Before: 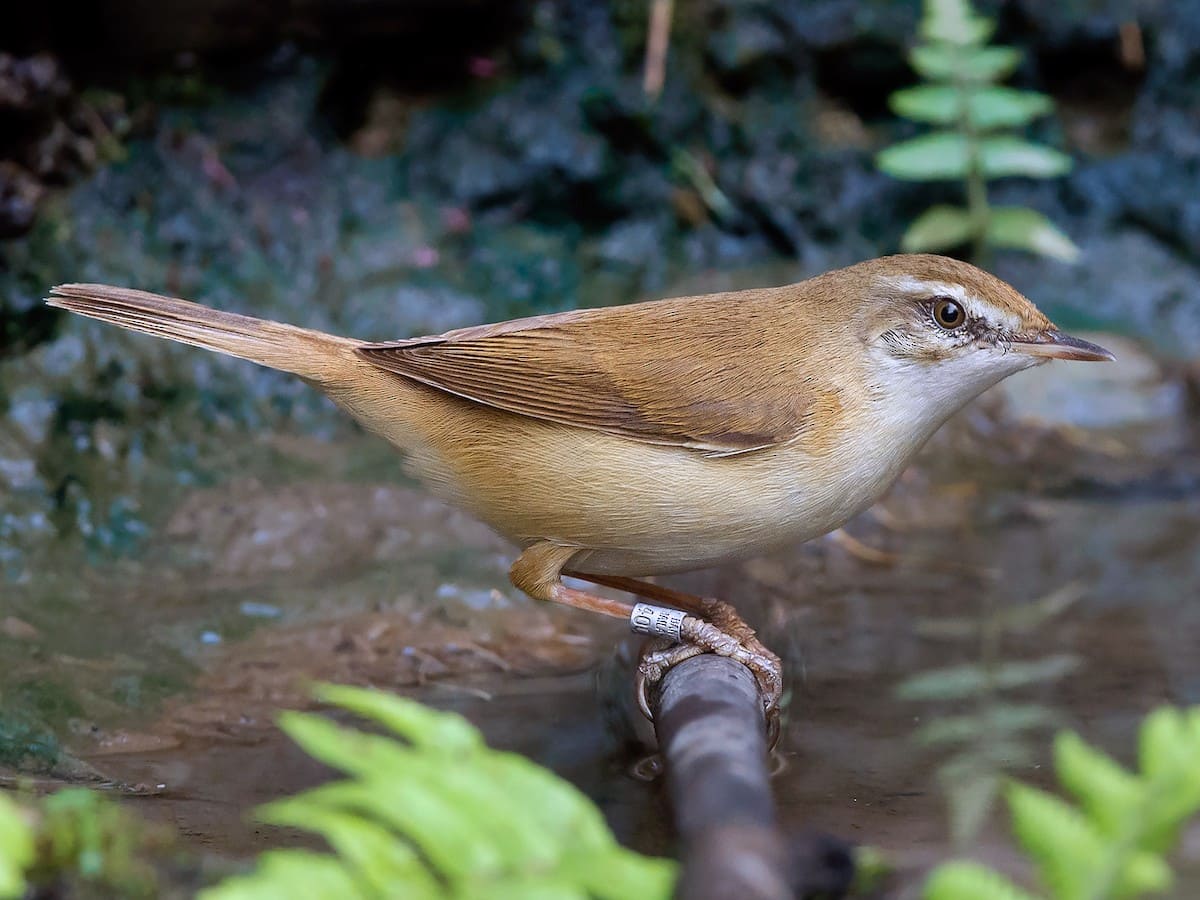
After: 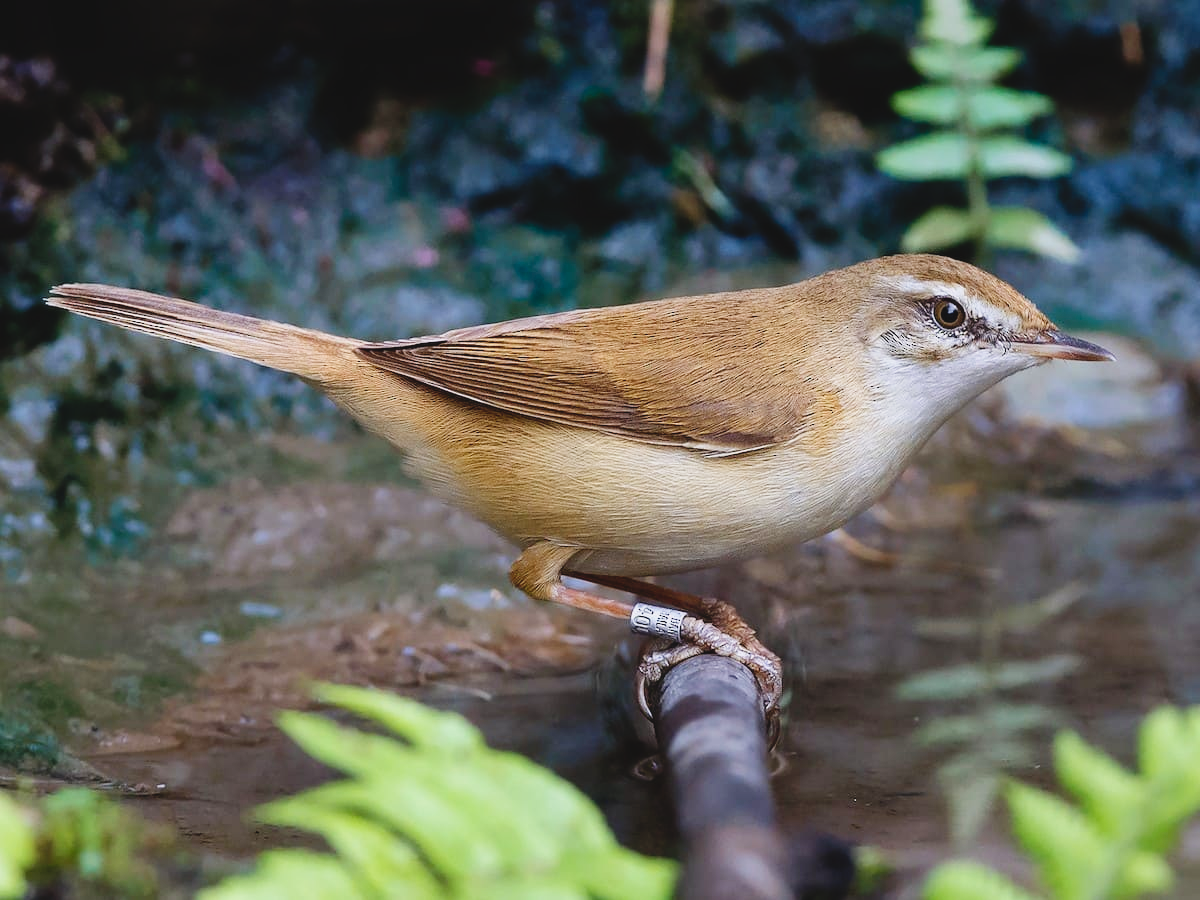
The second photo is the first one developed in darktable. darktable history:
tone curve: curves: ch0 [(0, 0.056) (0.049, 0.073) (0.155, 0.127) (0.33, 0.331) (0.432, 0.46) (0.601, 0.655) (0.843, 0.876) (1, 0.965)]; ch1 [(0, 0) (0.339, 0.334) (0.445, 0.419) (0.476, 0.454) (0.497, 0.494) (0.53, 0.511) (0.557, 0.549) (0.613, 0.614) (0.728, 0.729) (1, 1)]; ch2 [(0, 0) (0.327, 0.318) (0.417, 0.426) (0.46, 0.453) (0.502, 0.5) (0.526, 0.52) (0.54, 0.543) (0.606, 0.61) (0.74, 0.716) (1, 1)], preserve colors none
